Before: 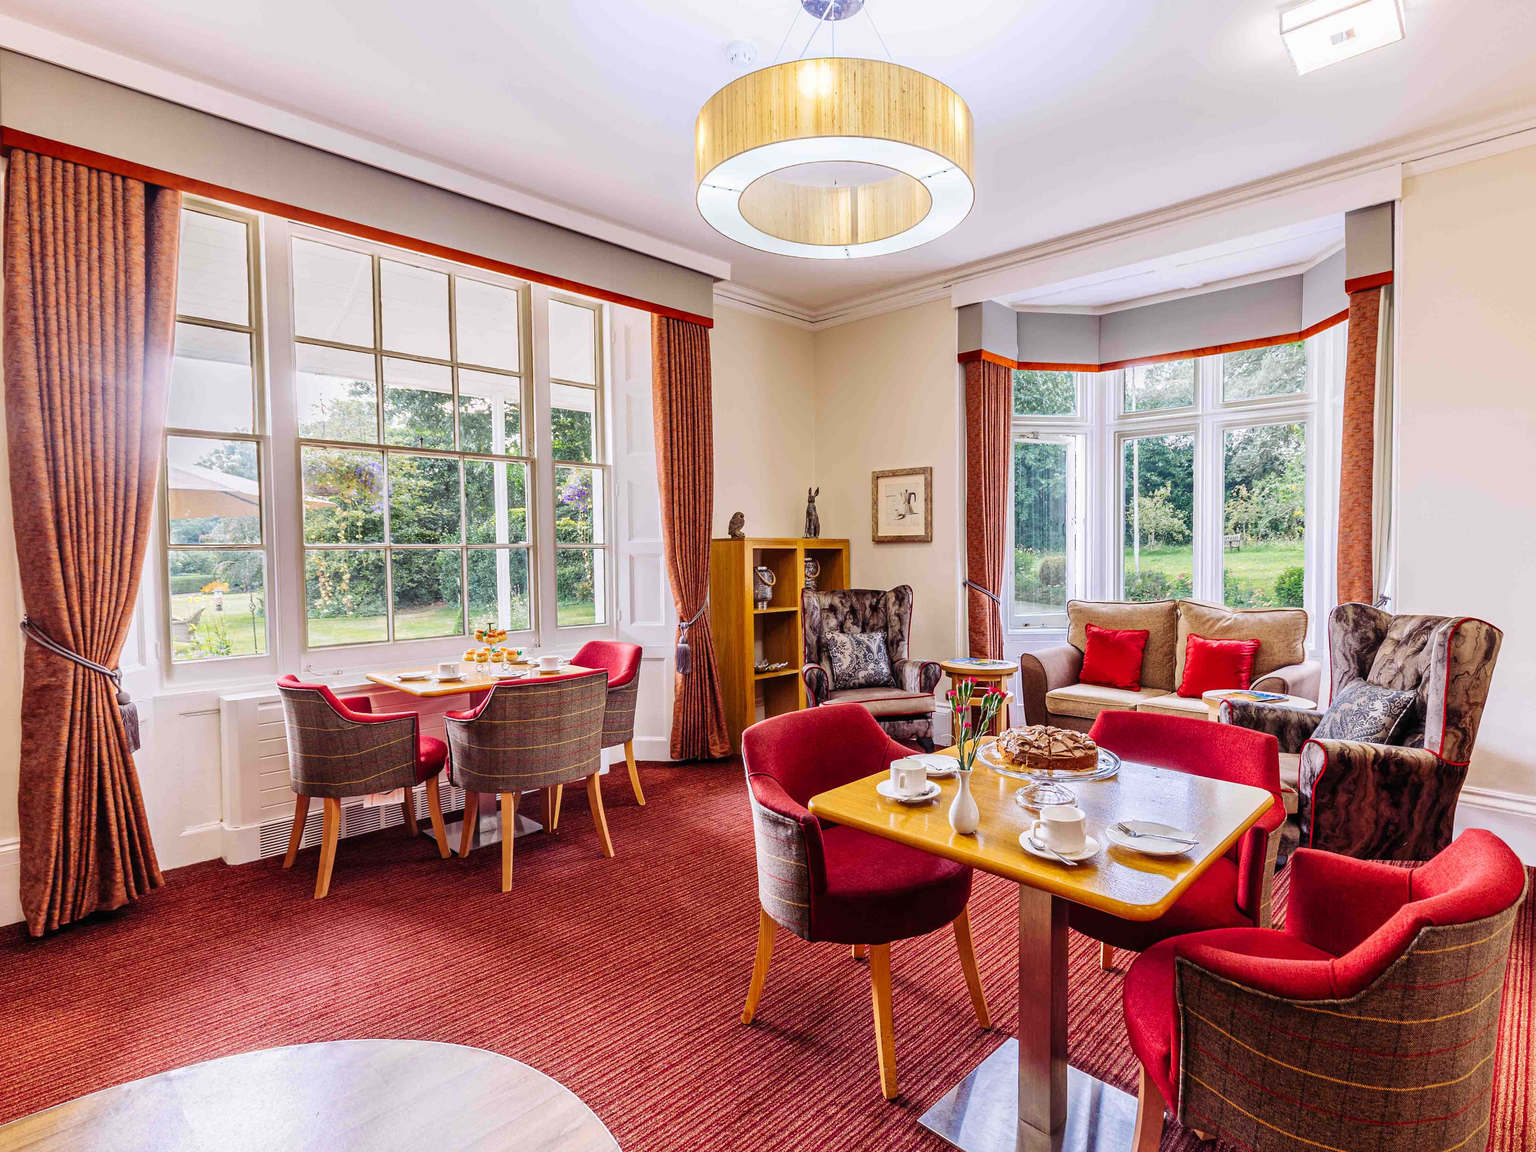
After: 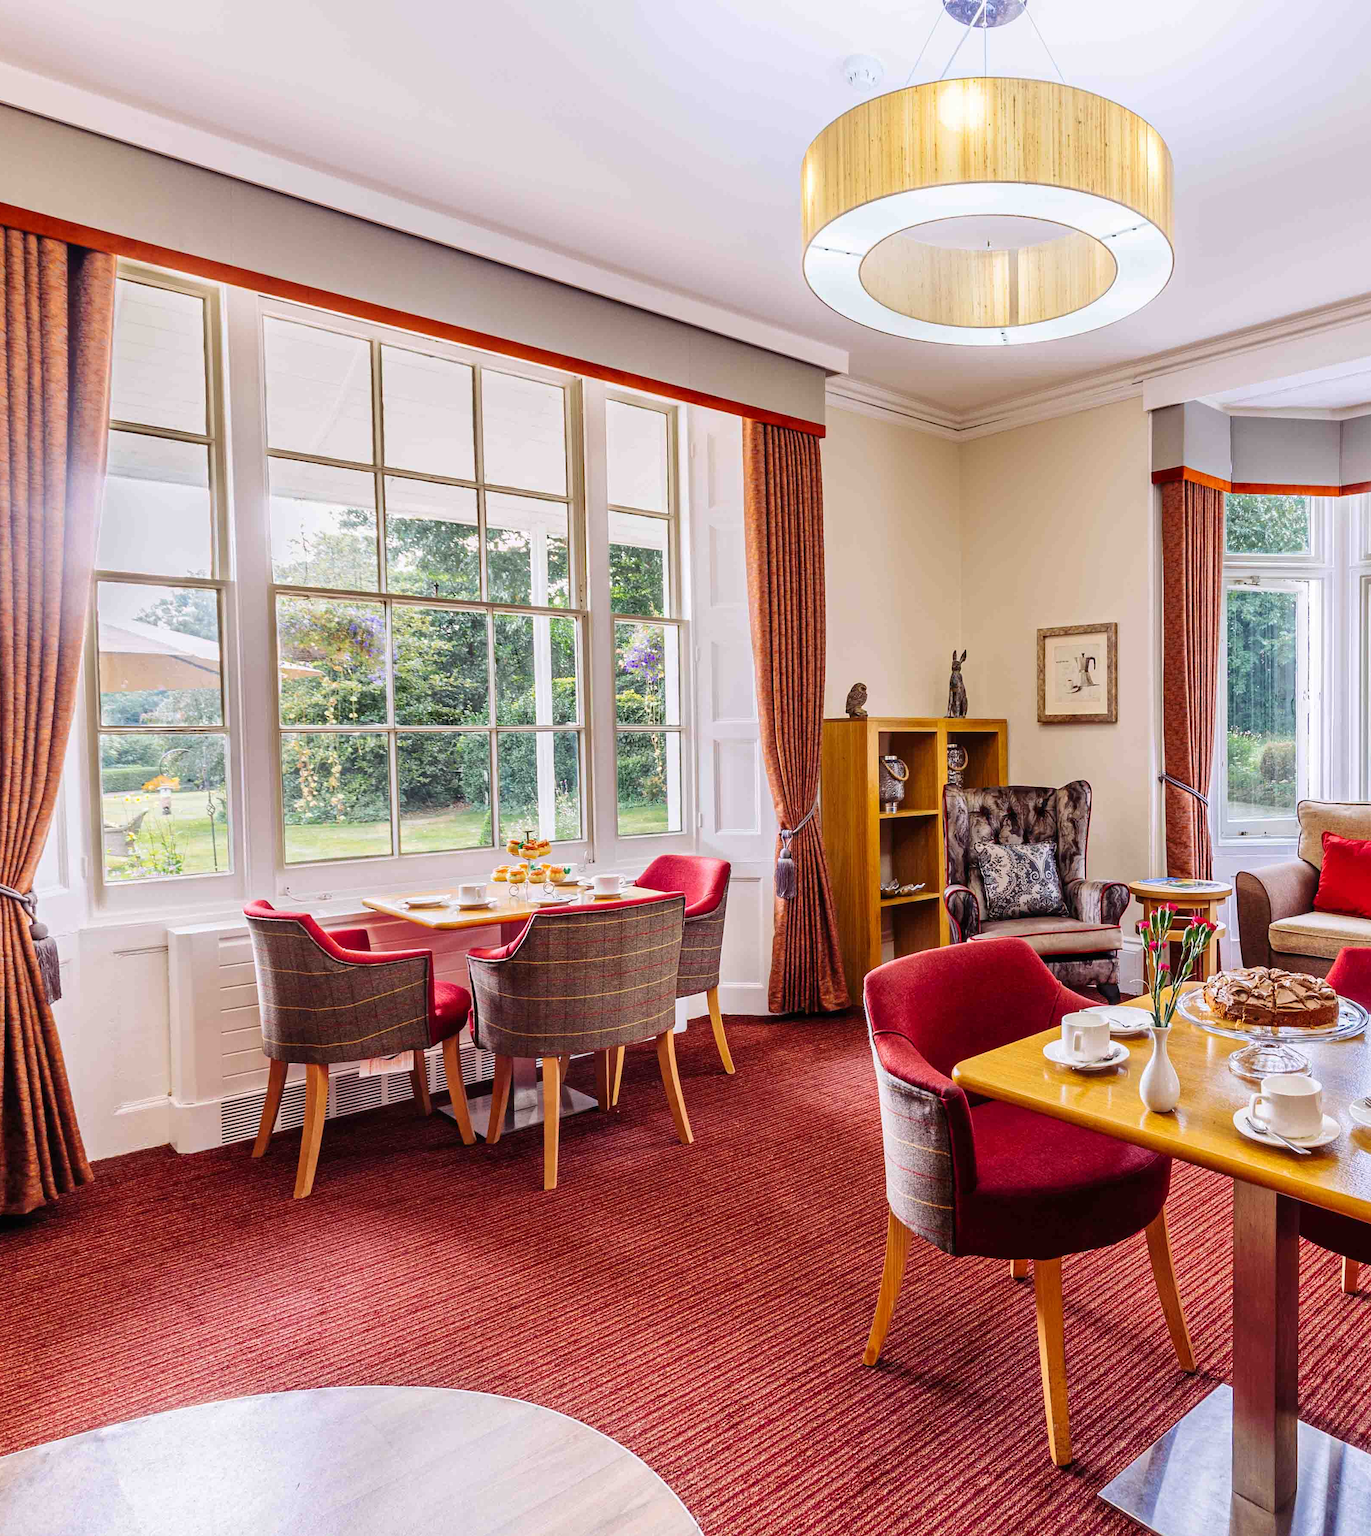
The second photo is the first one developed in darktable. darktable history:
crop and rotate: left 6.158%, right 26.882%
